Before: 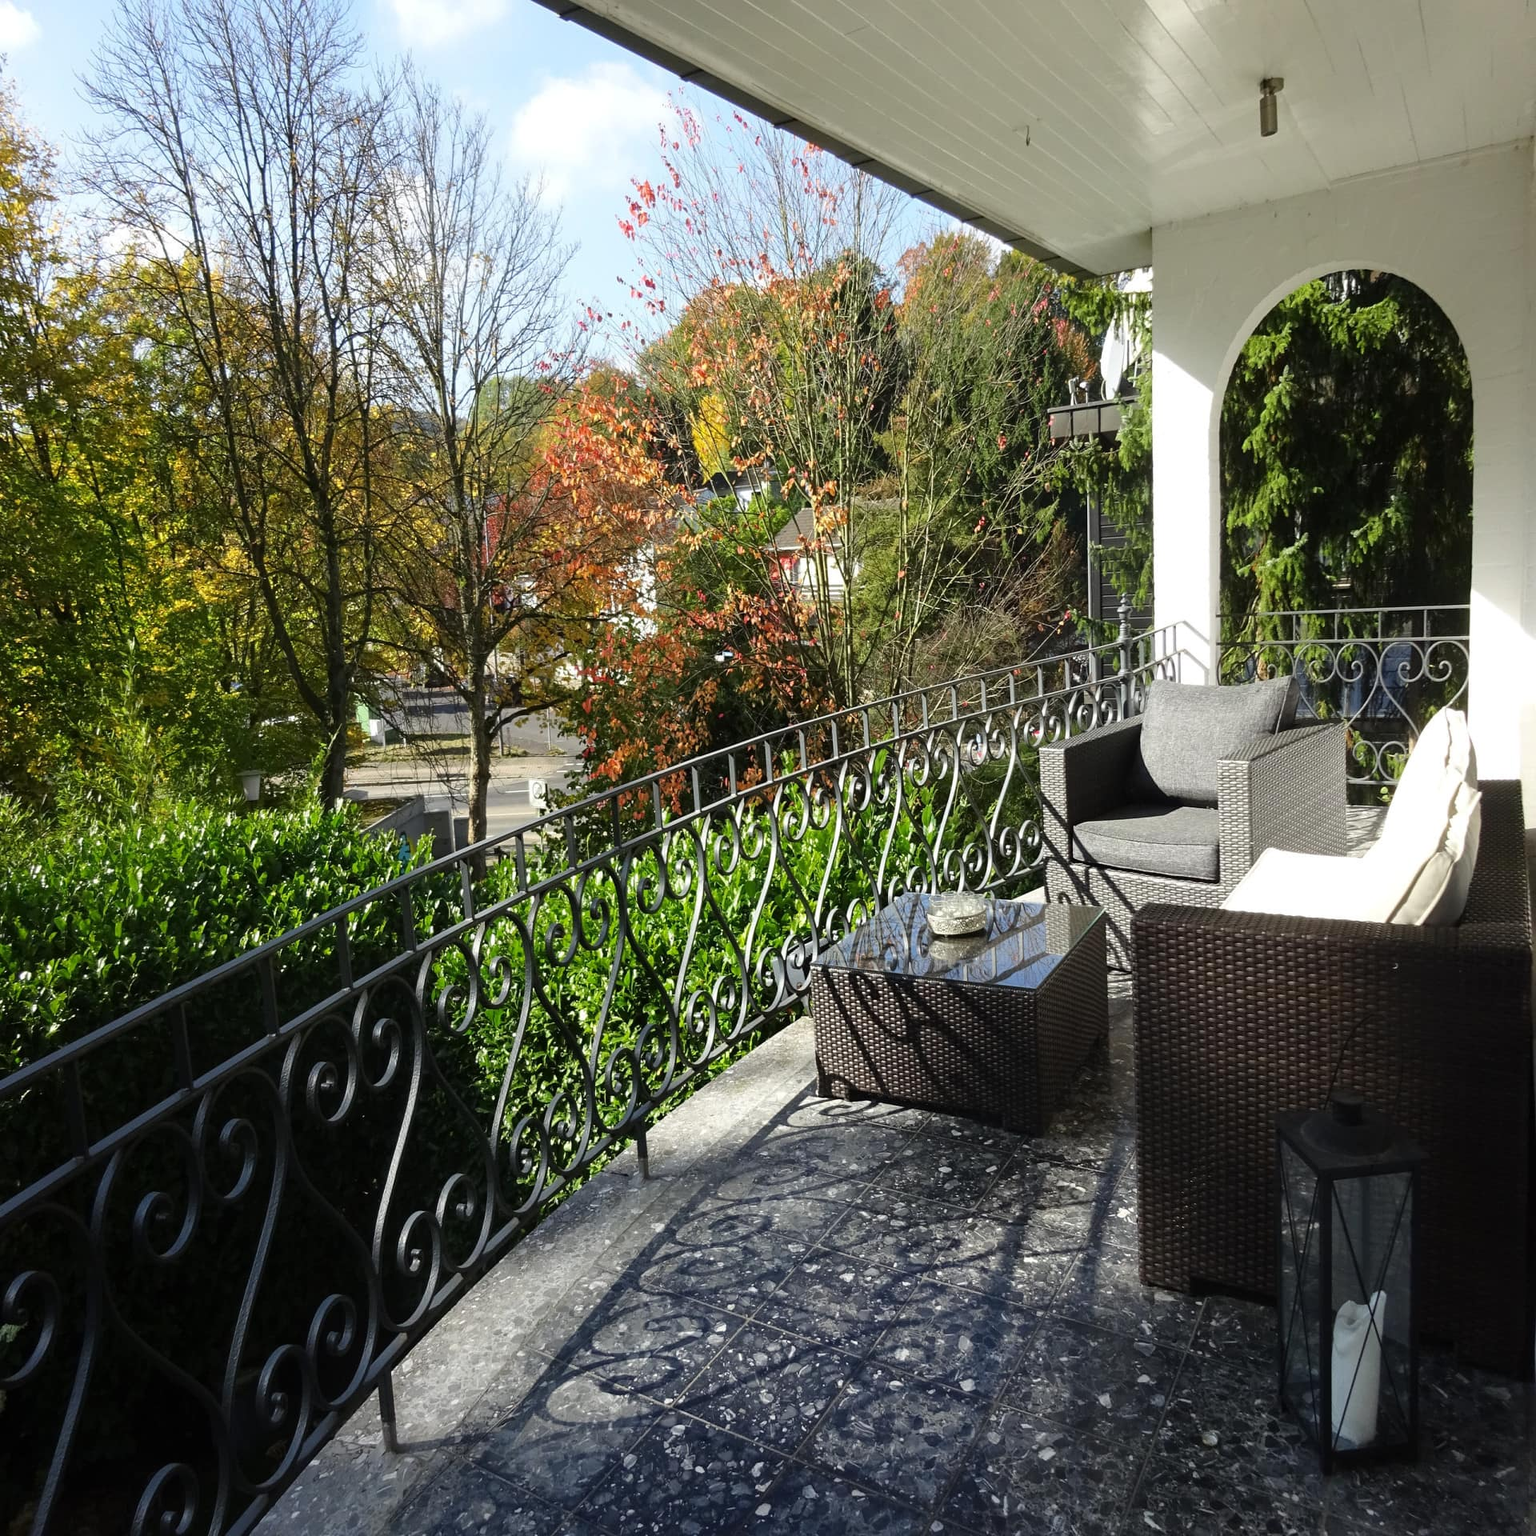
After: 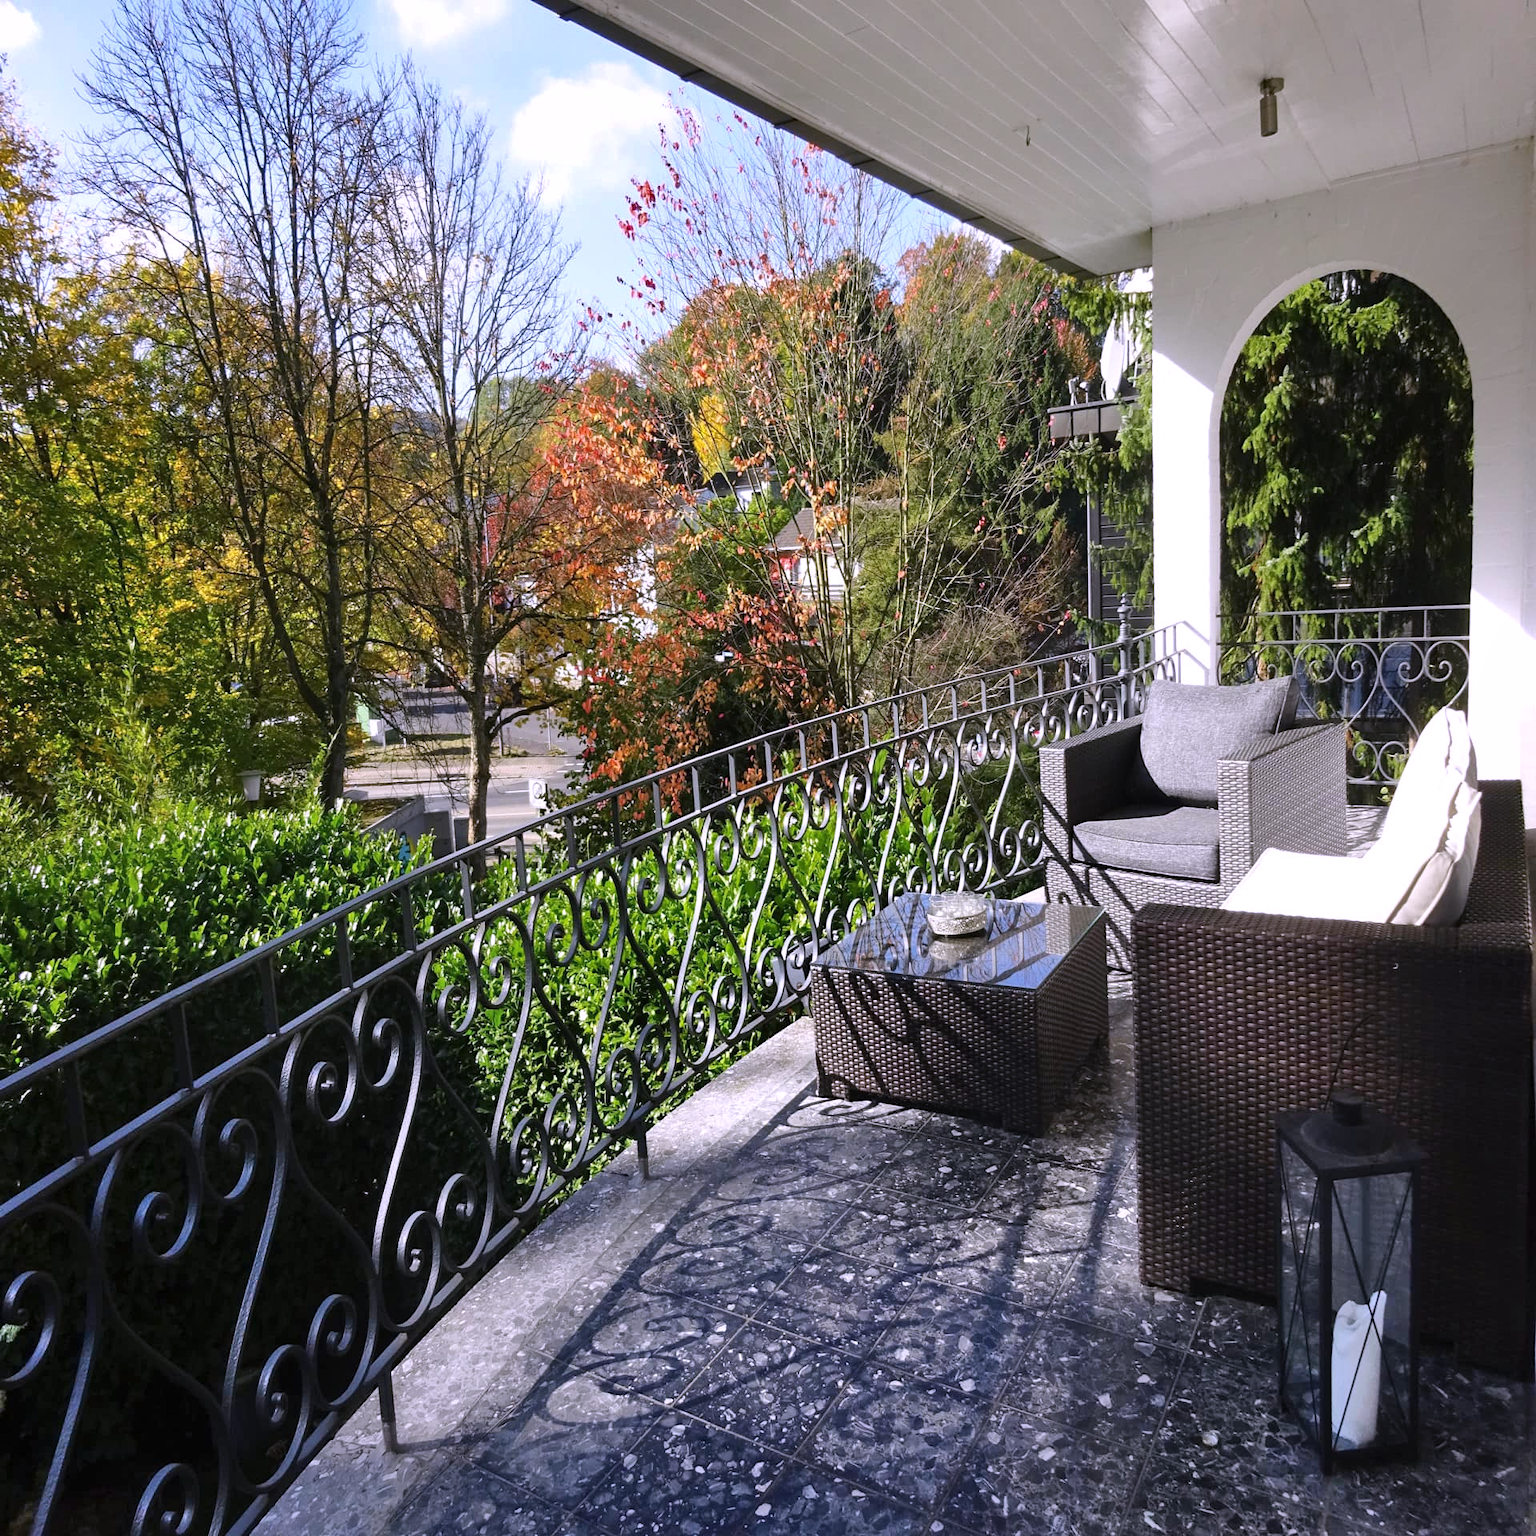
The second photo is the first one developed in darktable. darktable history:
white balance: red 1.042, blue 1.17
shadows and highlights: soften with gaussian
